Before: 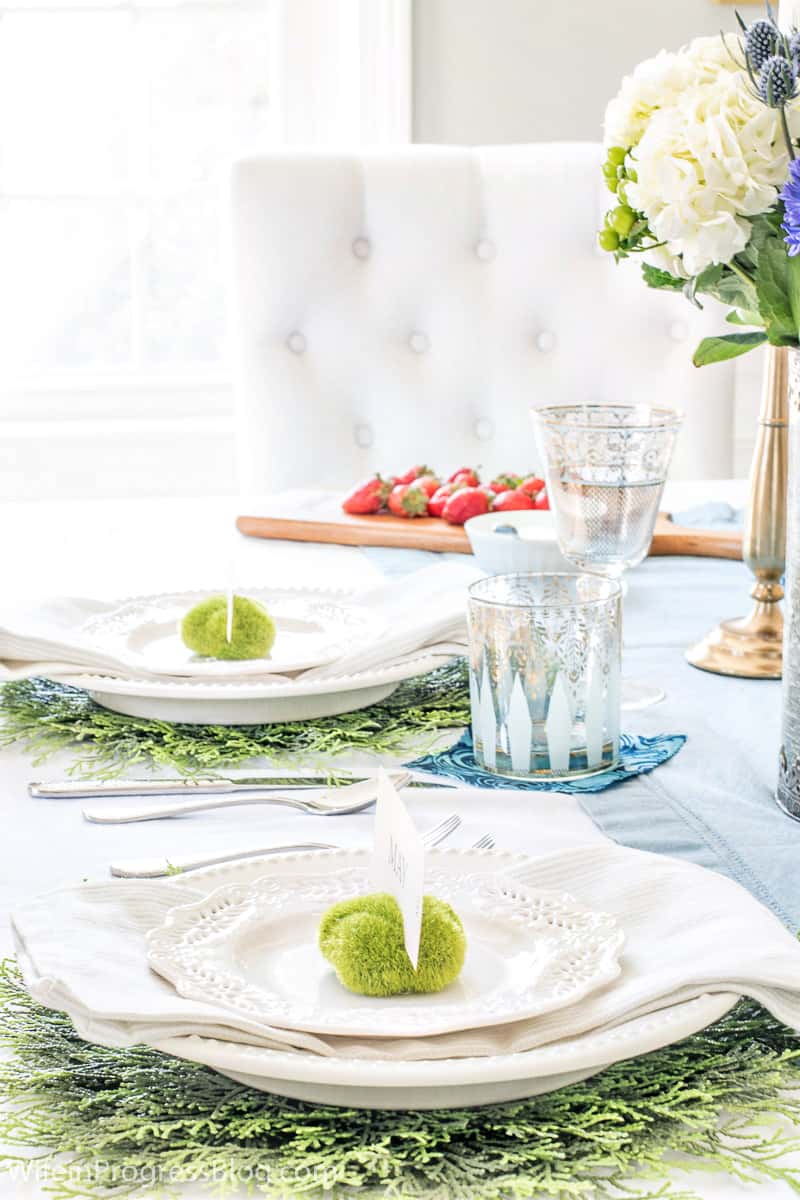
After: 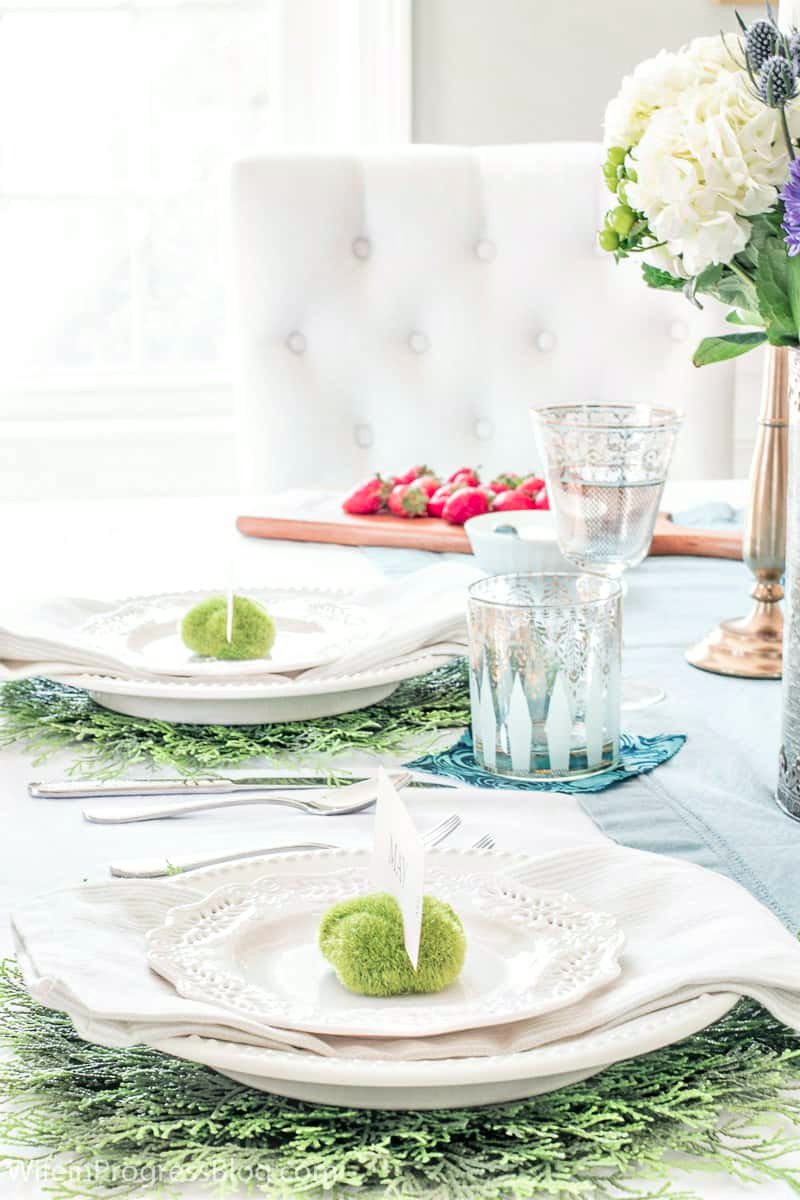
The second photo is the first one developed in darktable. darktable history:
color calibration: output R [0.946, 0.065, -0.013, 0], output G [-0.246, 1.264, -0.017, 0], output B [0.046, -0.098, 1.05, 0], illuminant custom, x 0.344, y 0.359, temperature 5045.54 K
color contrast: blue-yellow contrast 0.7
